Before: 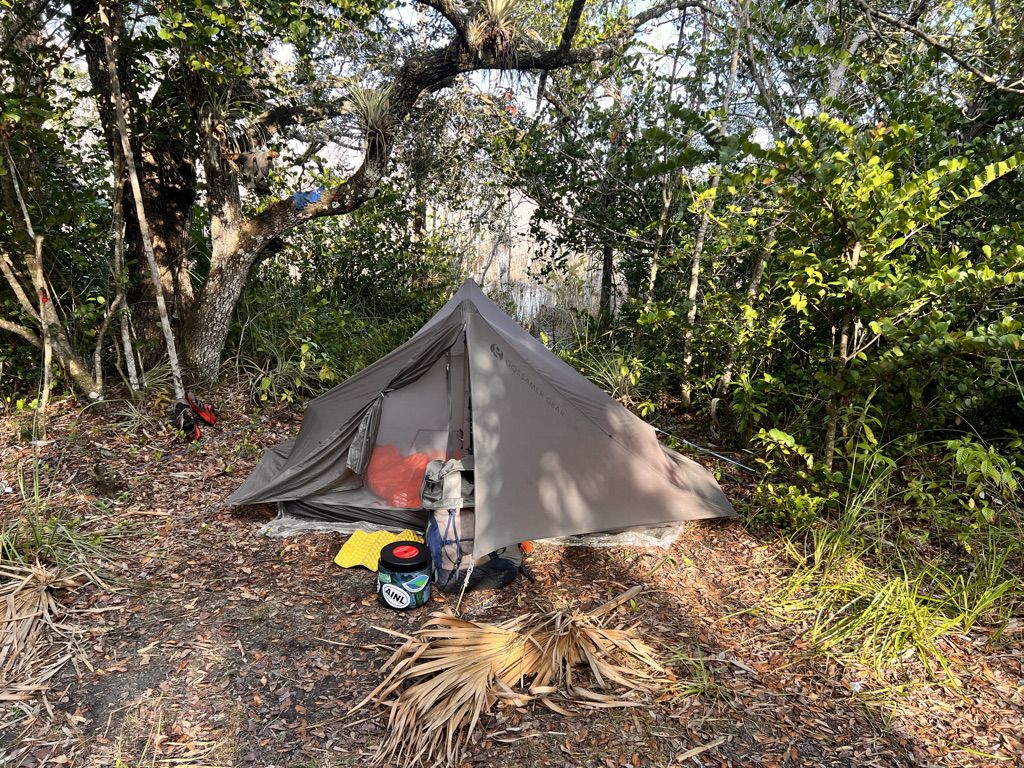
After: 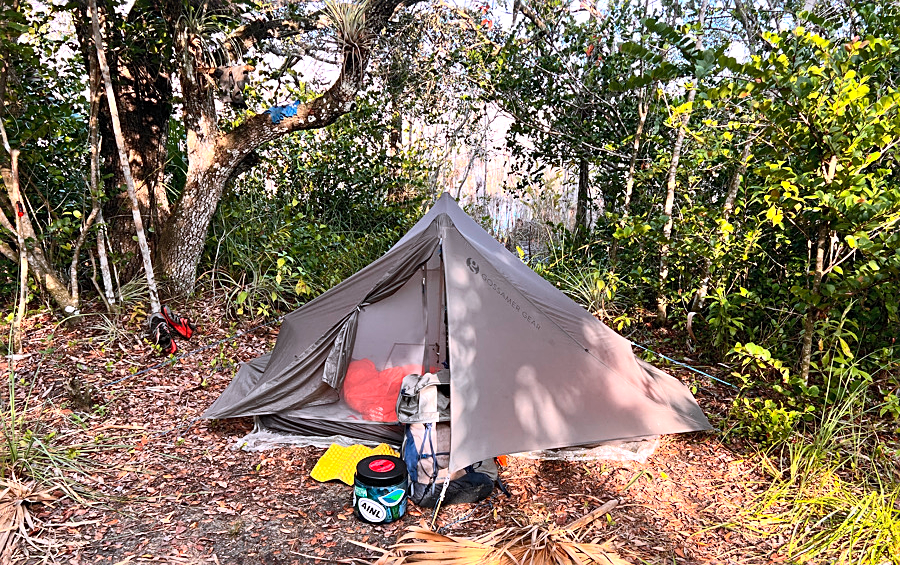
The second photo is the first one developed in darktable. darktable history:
color correction: highlights a* -9.35, highlights b* -23.15
exposure: exposure 0.081 EV, compensate highlight preservation false
crop and rotate: left 2.425%, top 11.305%, right 9.6%, bottom 15.08%
shadows and highlights: shadows 20.55, highlights -20.99, soften with gaussian
tone equalizer: on, module defaults
sharpen: on, module defaults
white balance: red 1.127, blue 0.943
contrast brightness saturation: contrast 0.2, brightness 0.16, saturation 0.22
